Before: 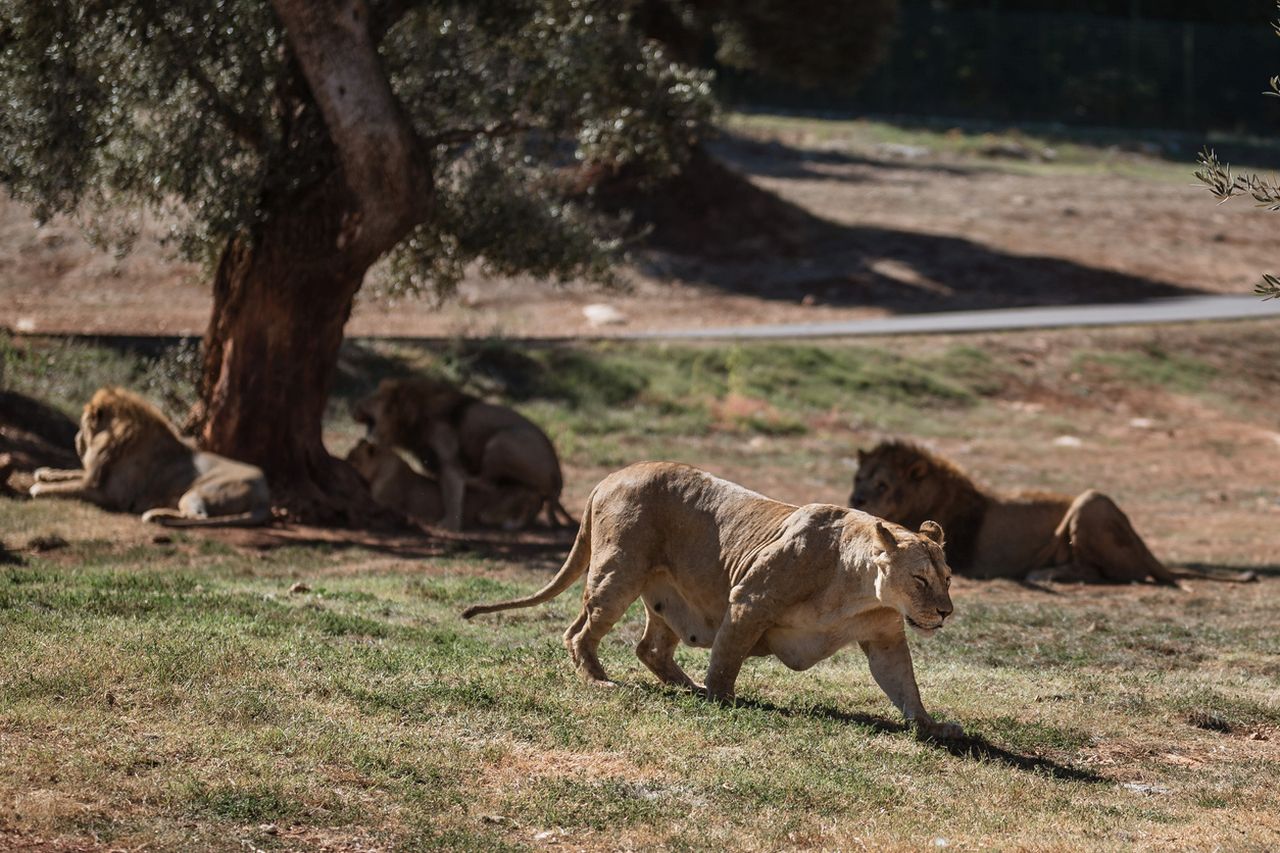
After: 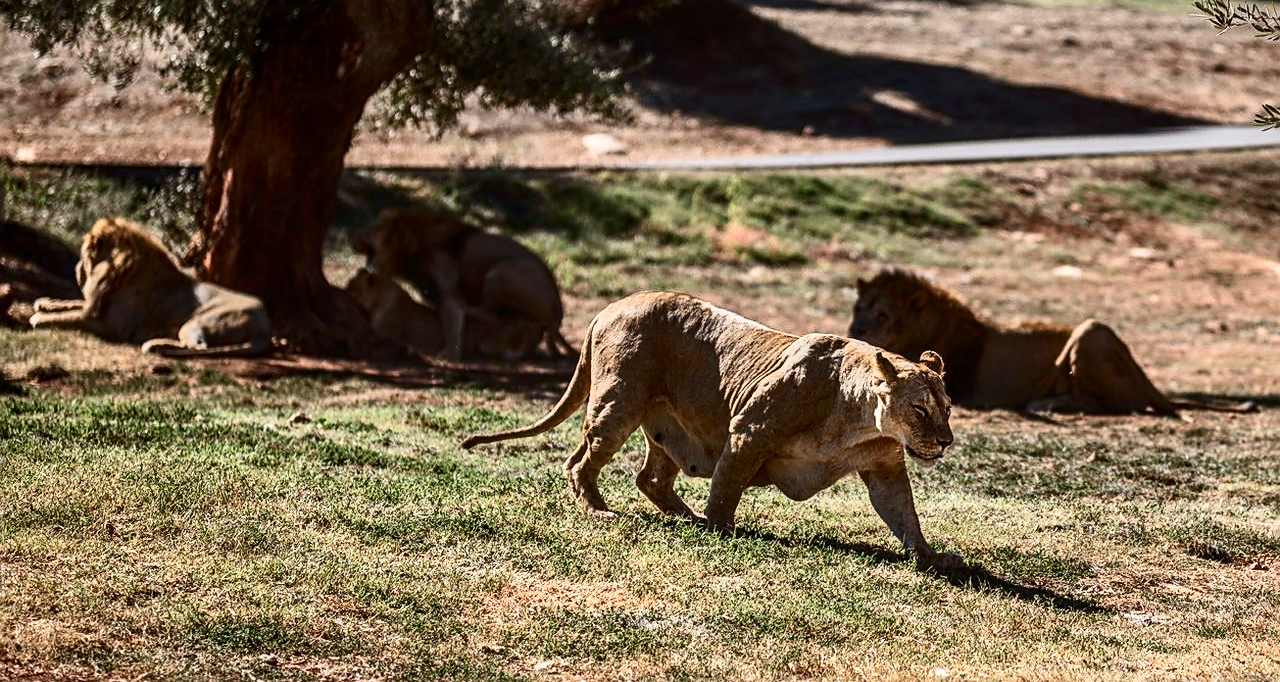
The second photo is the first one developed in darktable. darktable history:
local contrast: on, module defaults
crop and rotate: top 19.998%
contrast brightness saturation: contrast 0.4, brightness 0.05, saturation 0.25
sharpen: on, module defaults
